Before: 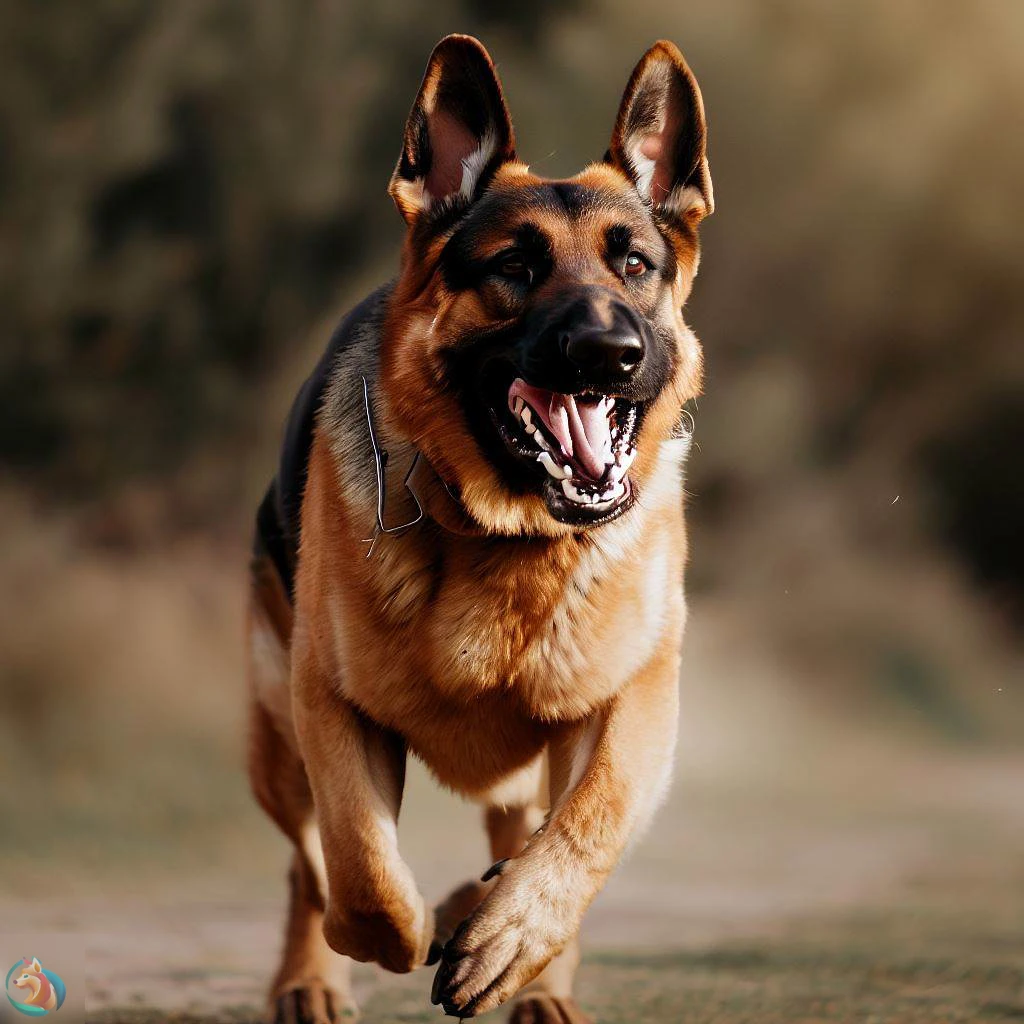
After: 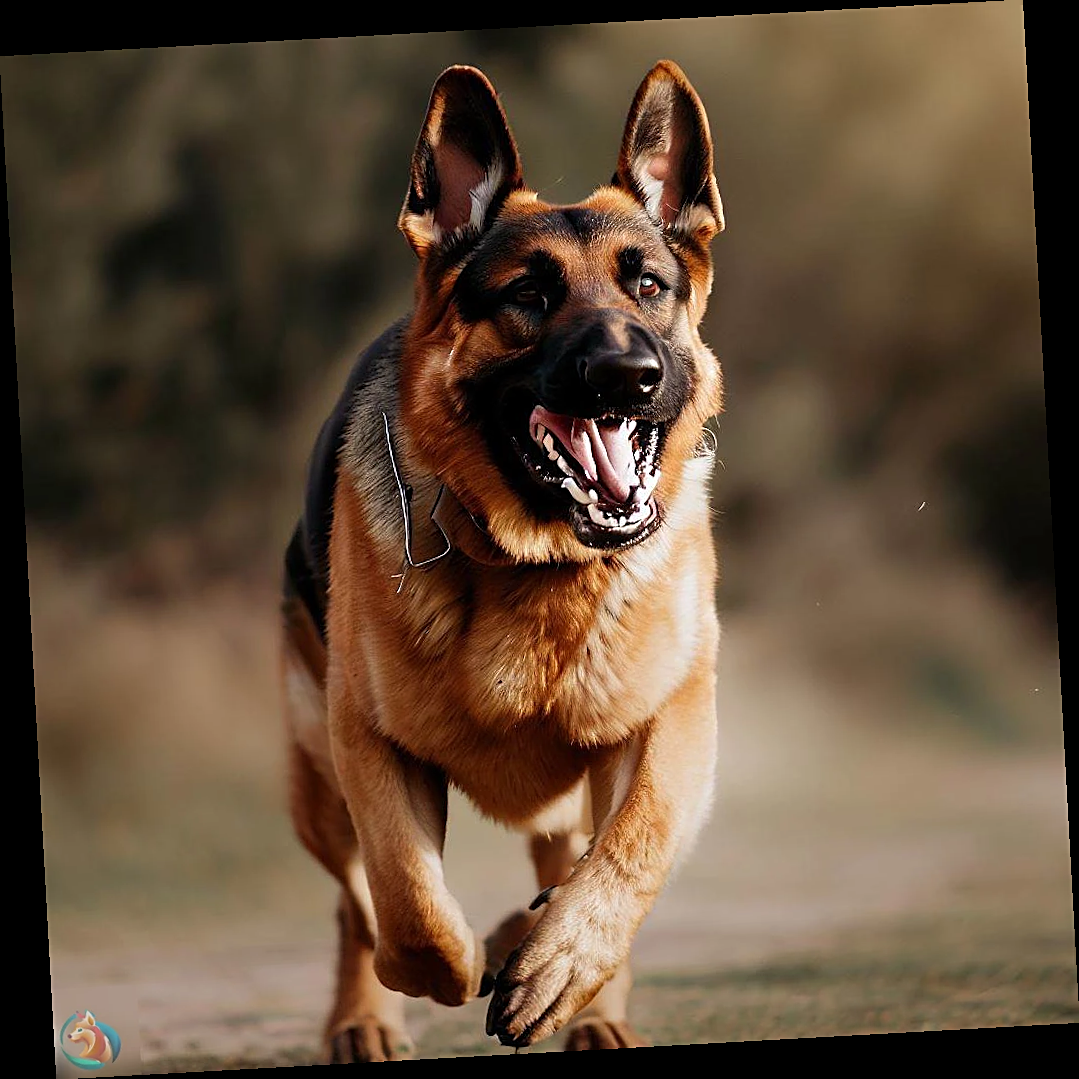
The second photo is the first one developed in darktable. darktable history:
sharpen: on, module defaults
rotate and perspective: rotation -3.18°, automatic cropping off
